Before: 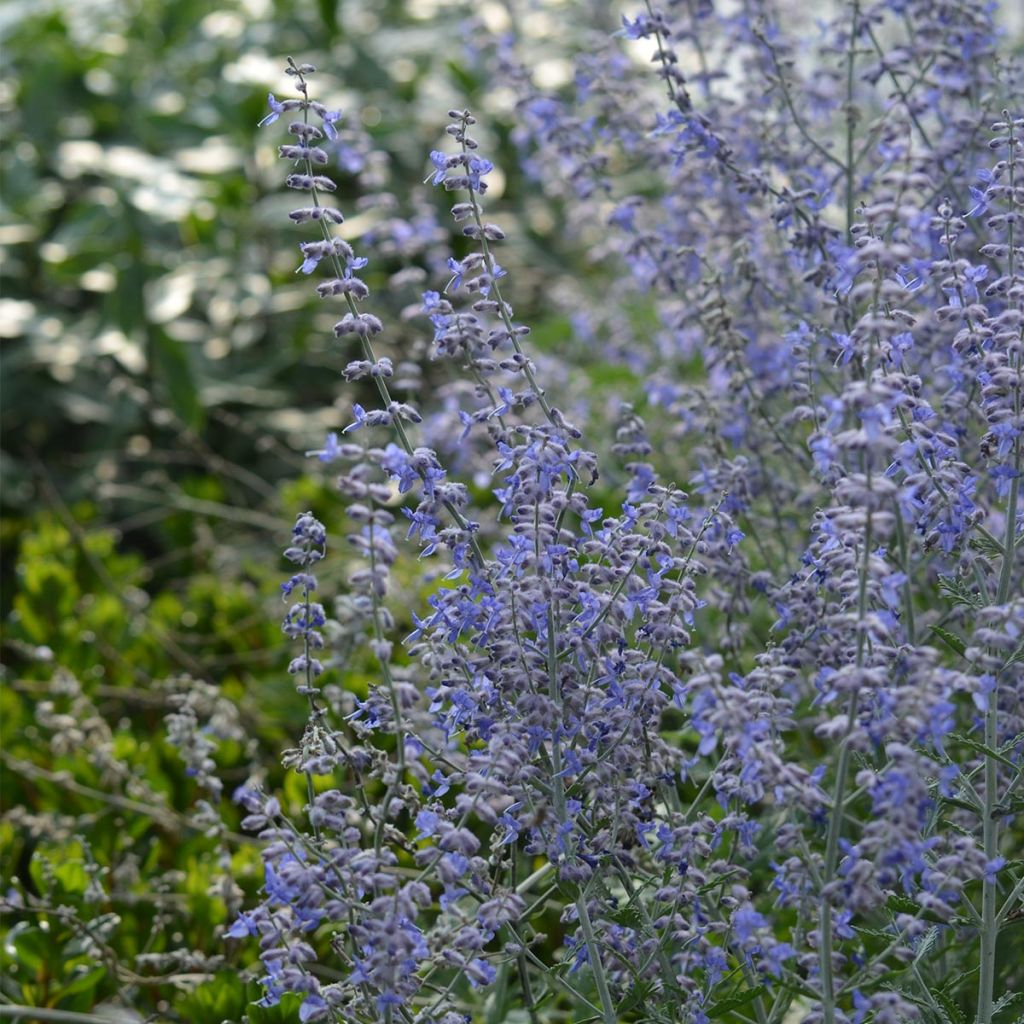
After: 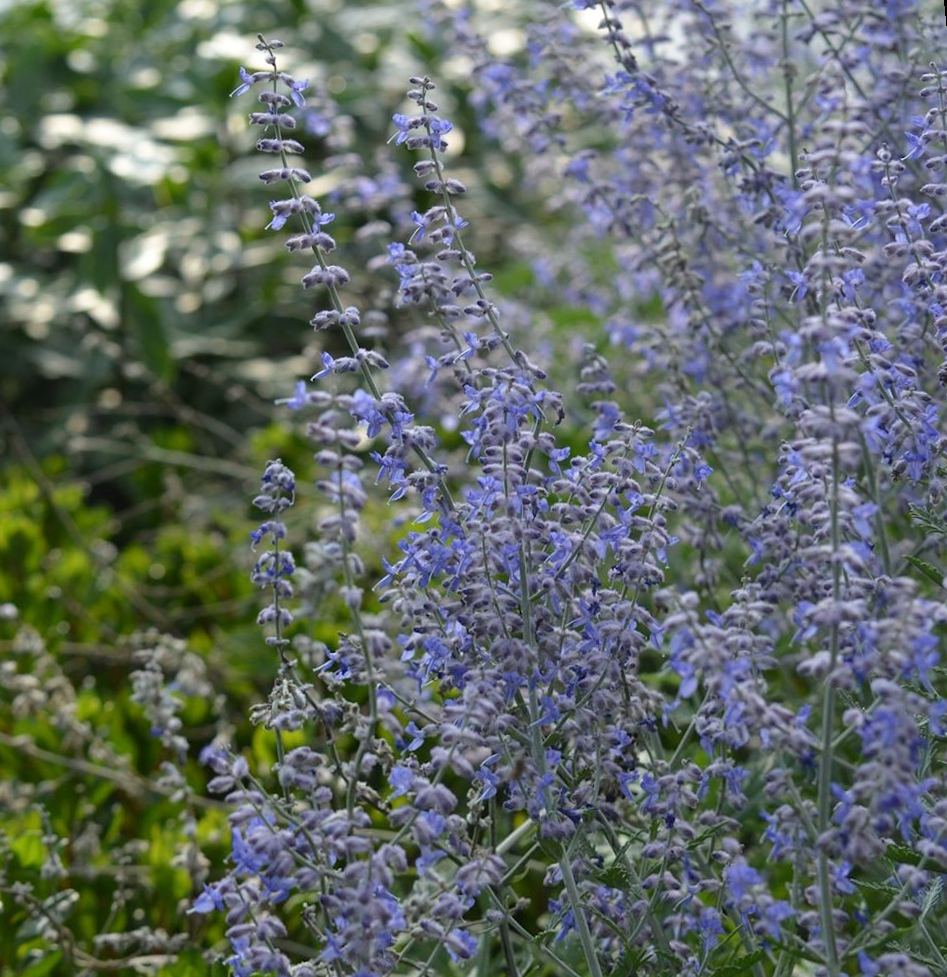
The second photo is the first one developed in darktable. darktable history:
shadows and highlights: shadows 0, highlights 40
rotate and perspective: rotation -1.68°, lens shift (vertical) -0.146, crop left 0.049, crop right 0.912, crop top 0.032, crop bottom 0.96
